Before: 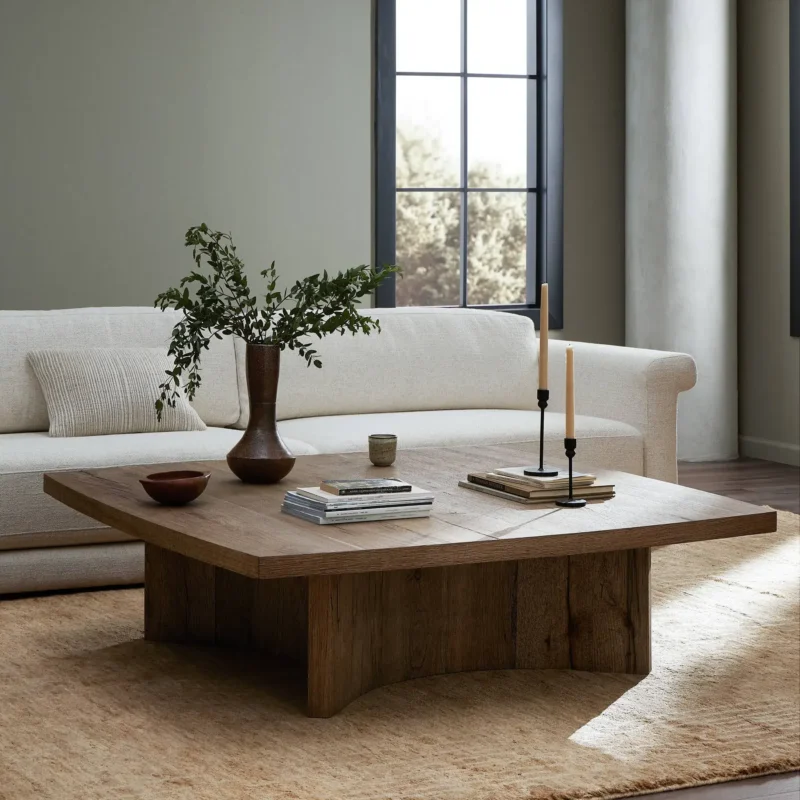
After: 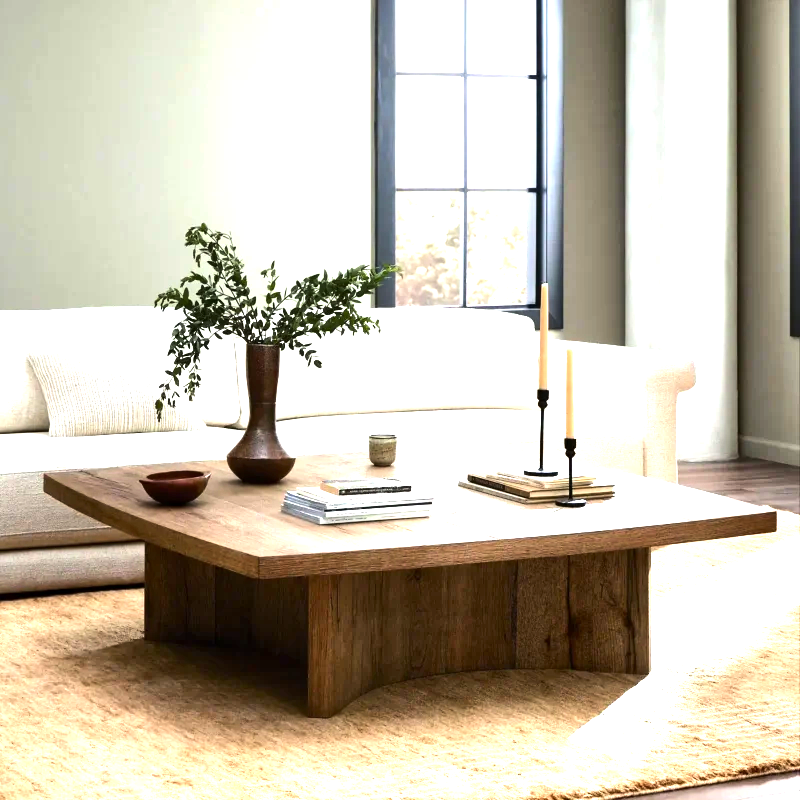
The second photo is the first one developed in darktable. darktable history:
tone equalizer: -8 EV -0.75 EV, -7 EV -0.7 EV, -6 EV -0.6 EV, -5 EV -0.4 EV, -3 EV 0.4 EV, -2 EV 0.6 EV, -1 EV 0.7 EV, +0 EV 0.75 EV, edges refinement/feathering 500, mask exposure compensation -1.57 EV, preserve details no
contrast brightness saturation: contrast 0.04, saturation 0.16
exposure: black level correction 0.001, exposure 1.398 EV, compensate exposure bias true, compensate highlight preservation false
